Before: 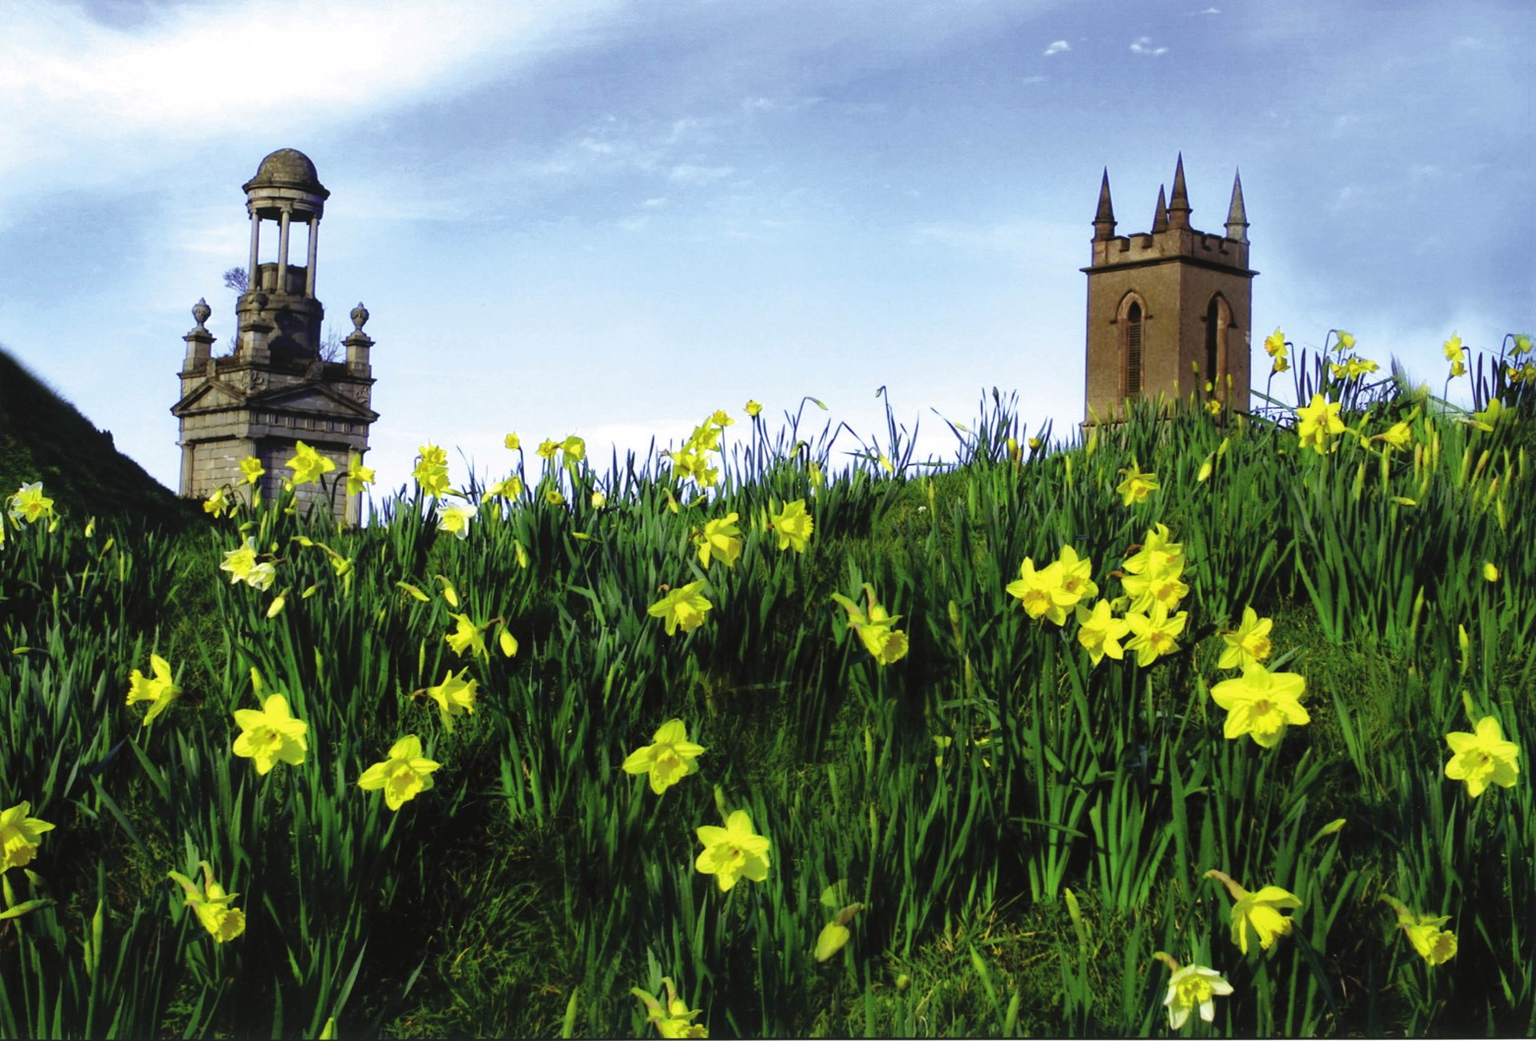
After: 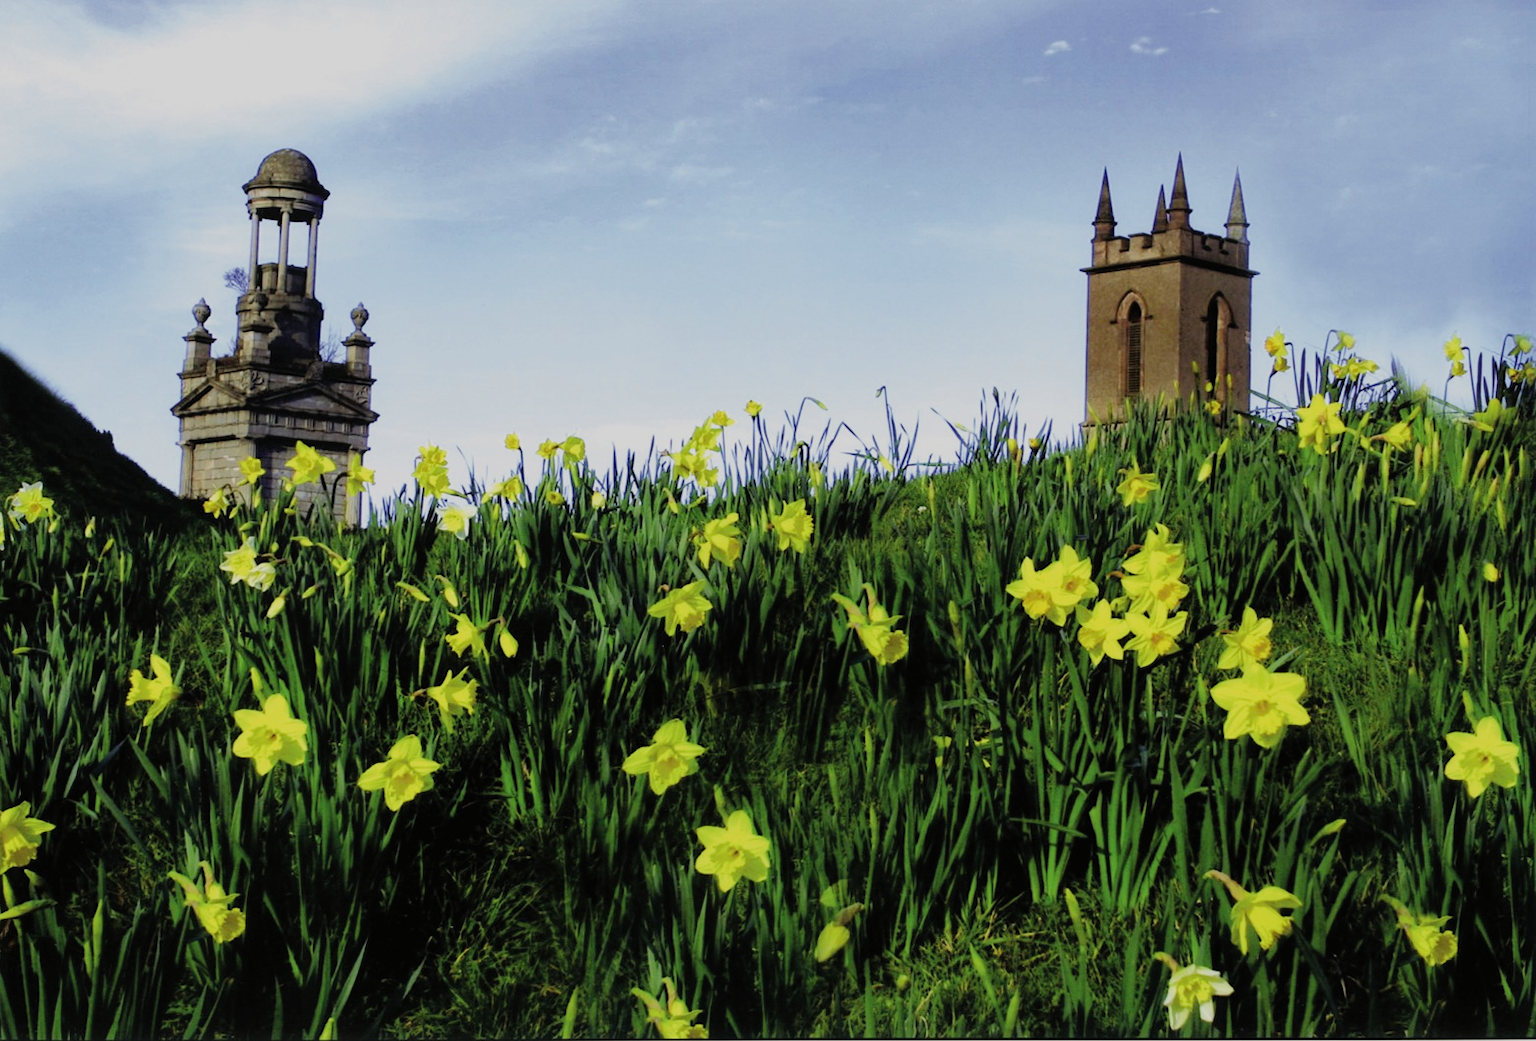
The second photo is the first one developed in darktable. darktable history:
filmic rgb: black relative exposure -7.65 EV, white relative exposure 4.56 EV, threshold 3.01 EV, hardness 3.61, enable highlight reconstruction true
